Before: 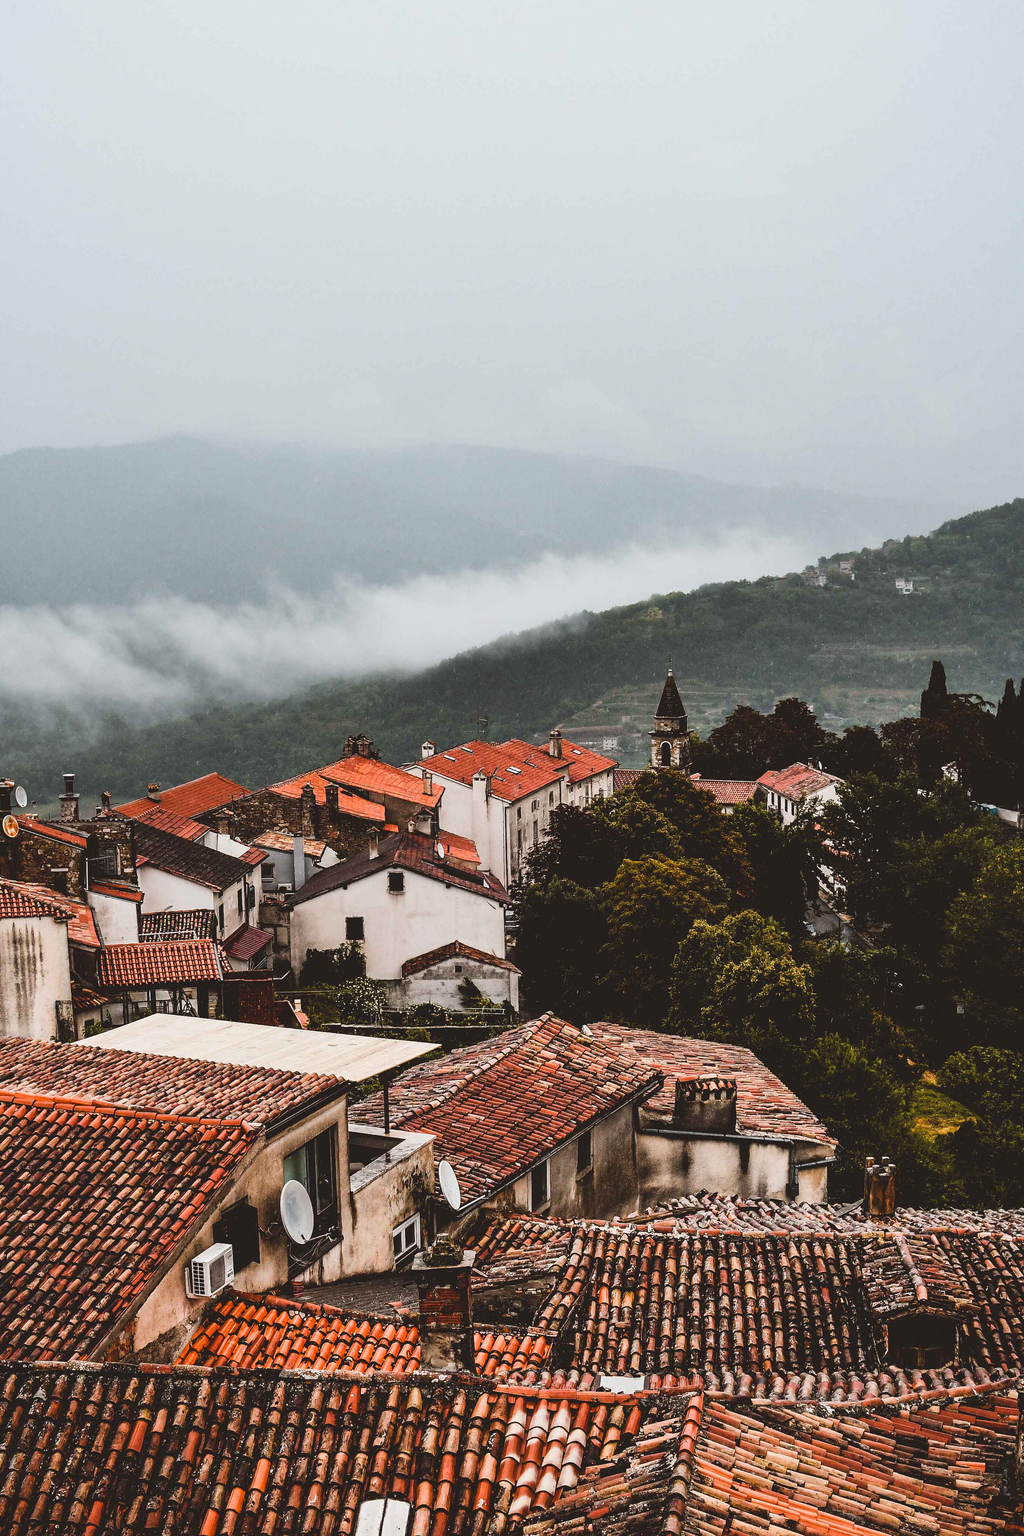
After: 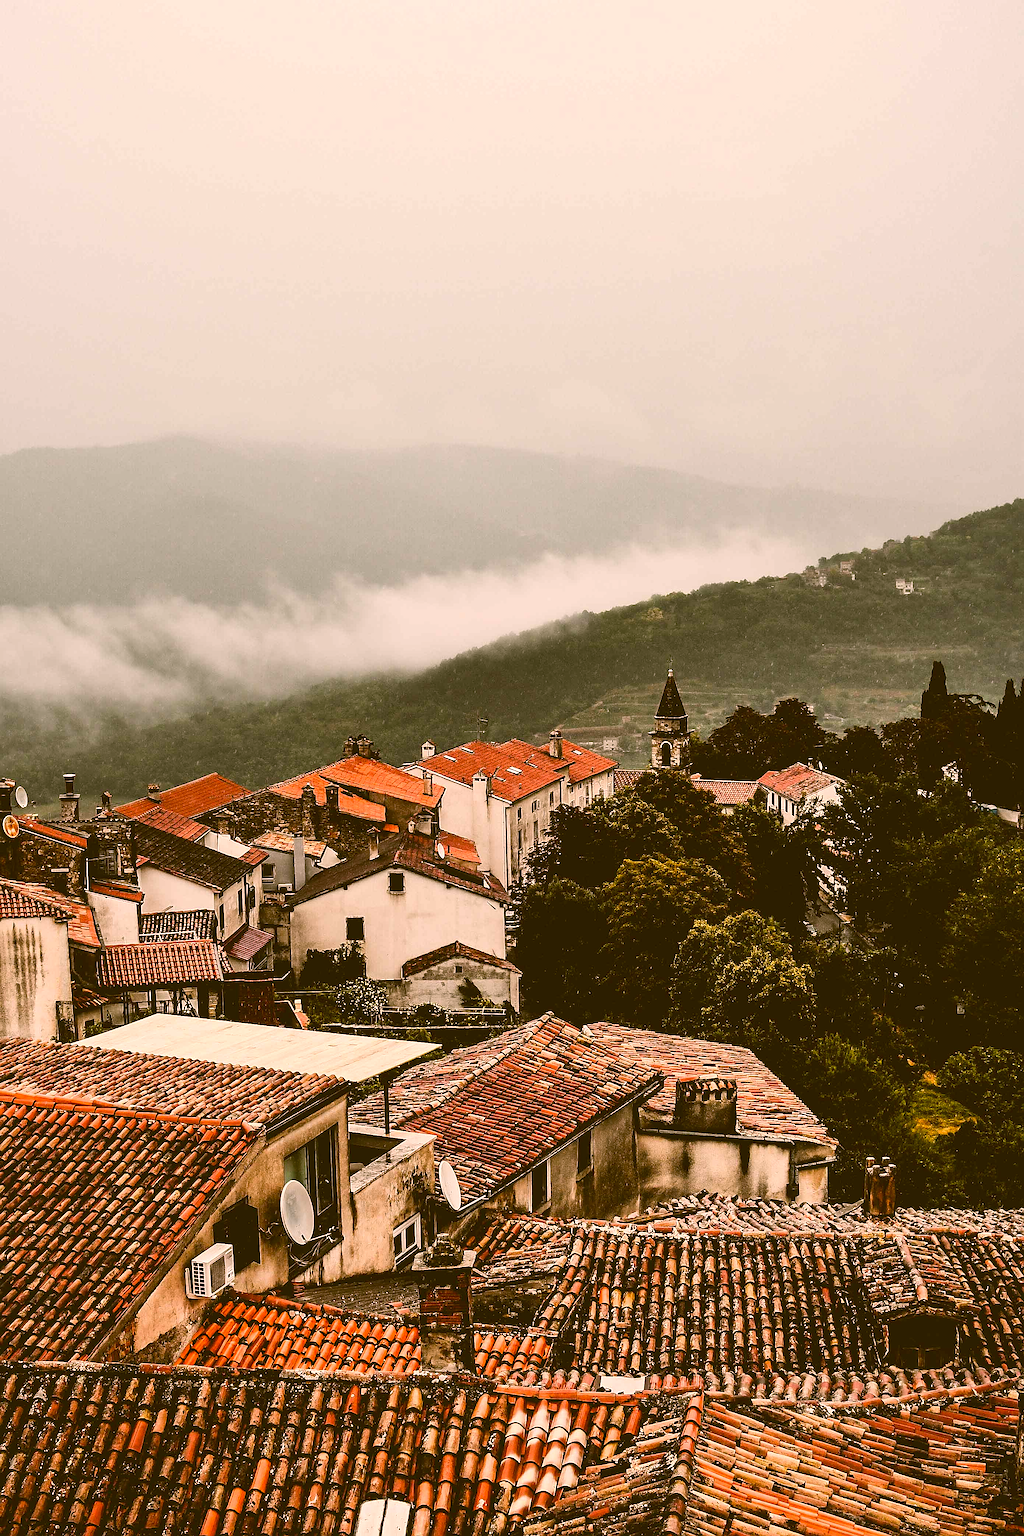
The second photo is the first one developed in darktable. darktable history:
white balance: red 1.009, blue 1.027
exposure: black level correction 0.002, exposure 0.15 EV, compensate highlight preservation false
color correction: highlights a* 8.98, highlights b* 15.09, shadows a* -0.49, shadows b* 26.52
sharpen: on, module defaults
